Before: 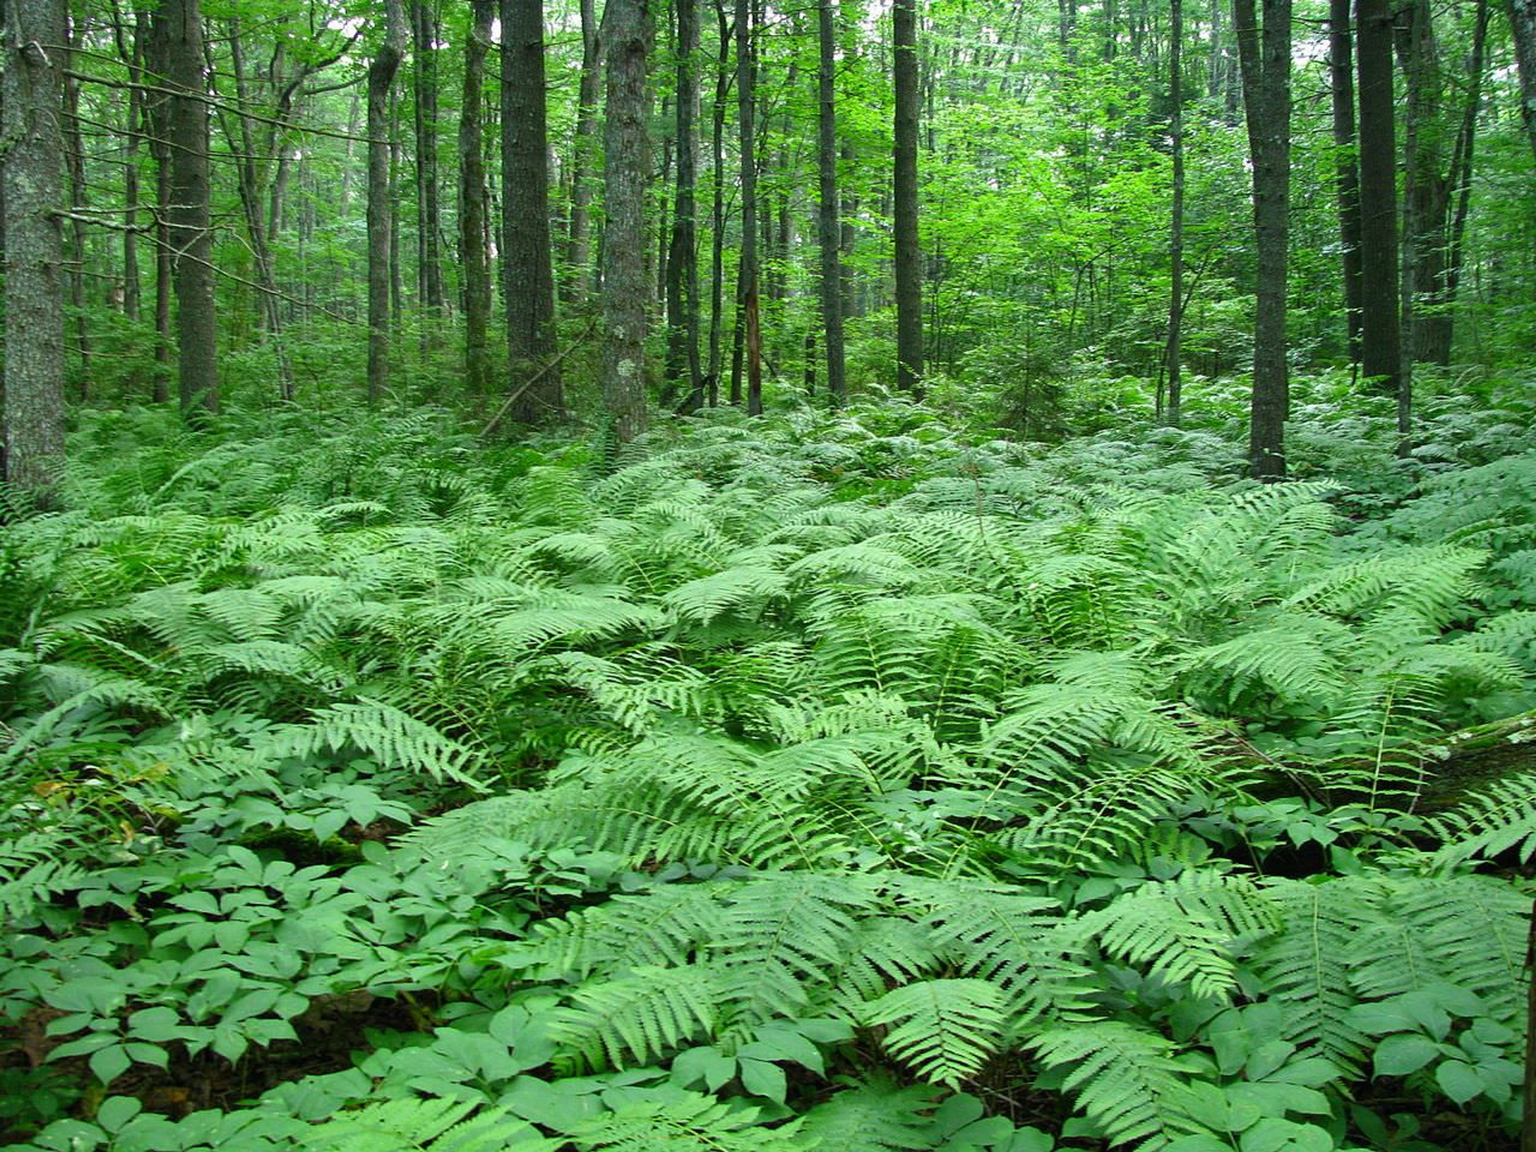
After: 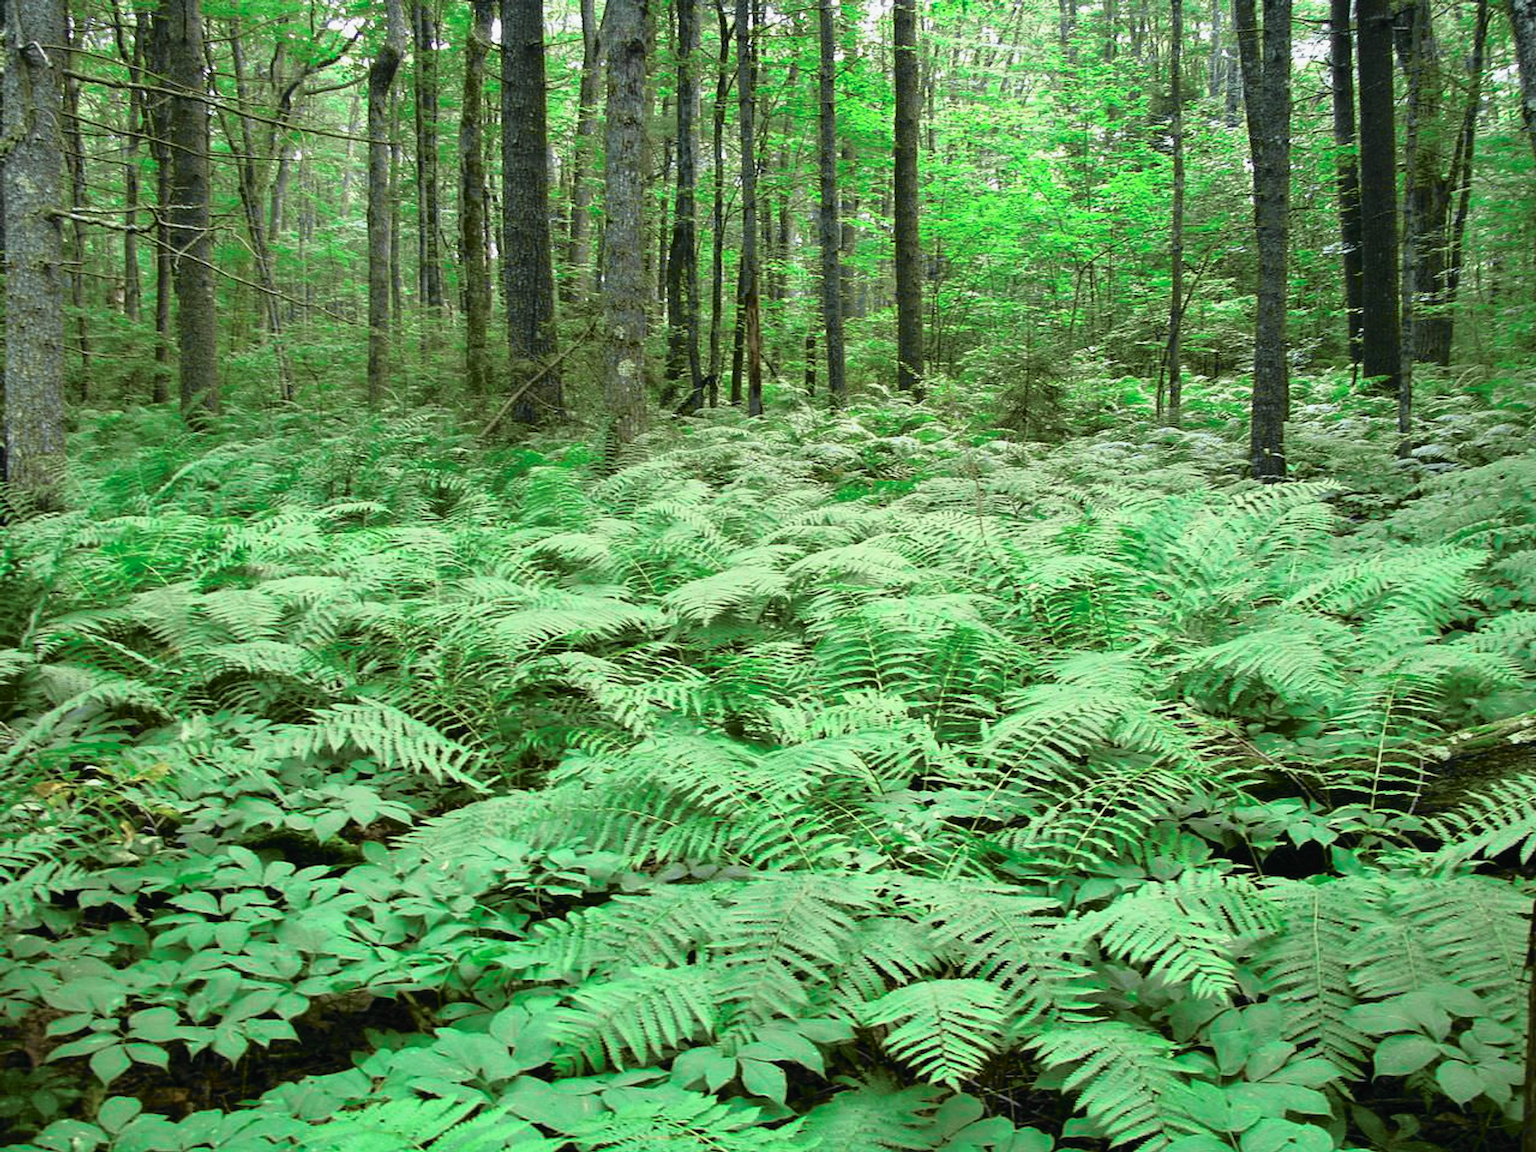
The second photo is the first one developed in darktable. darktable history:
tone curve: curves: ch0 [(0, 0.009) (0.105, 0.08) (0.195, 0.18) (0.283, 0.316) (0.384, 0.434) (0.485, 0.531) (0.638, 0.69) (0.81, 0.872) (1, 0.977)]; ch1 [(0, 0) (0.161, 0.092) (0.35, 0.33) (0.379, 0.401) (0.456, 0.469) (0.502, 0.5) (0.525, 0.514) (0.586, 0.617) (0.635, 0.655) (1, 1)]; ch2 [(0, 0) (0.371, 0.362) (0.437, 0.437) (0.48, 0.49) (0.53, 0.515) (0.56, 0.571) (0.622, 0.606) (1, 1)], color space Lab, independent channels, preserve colors none
